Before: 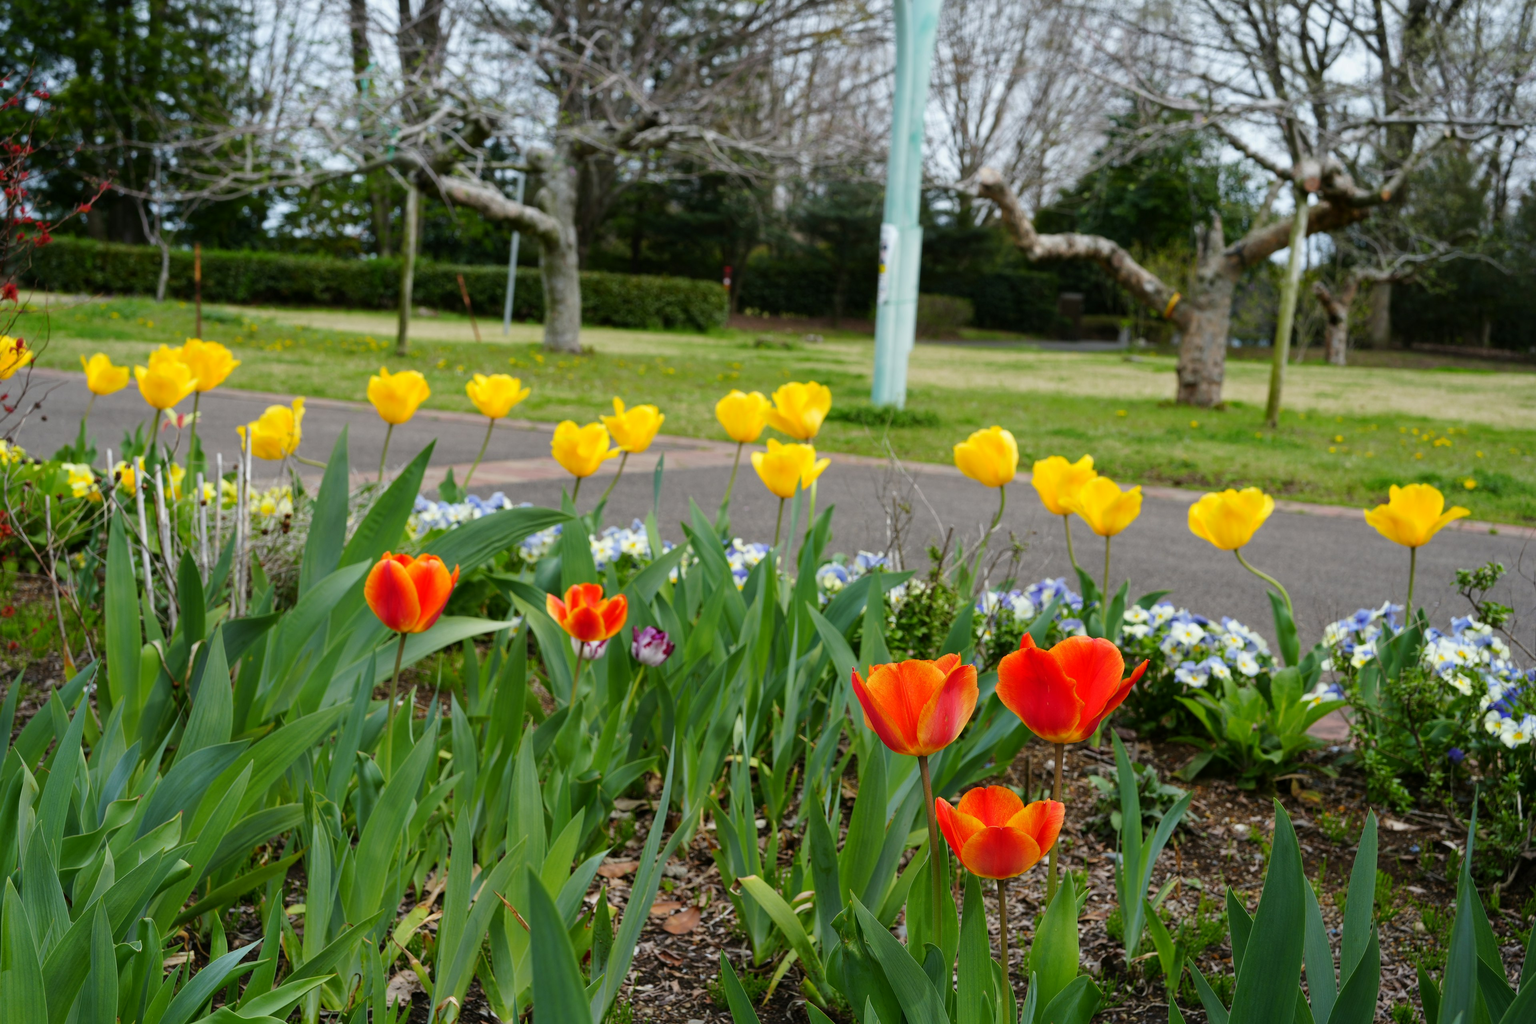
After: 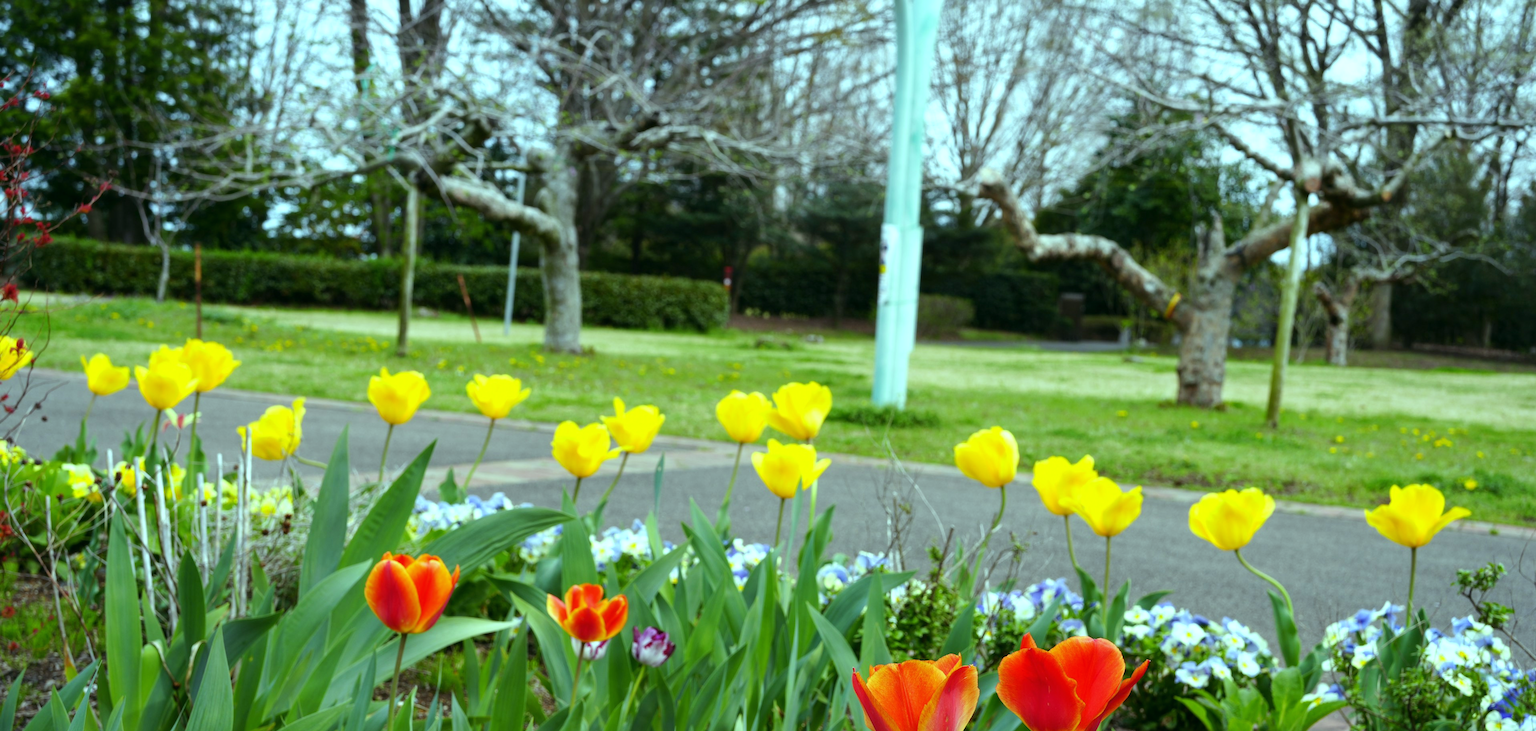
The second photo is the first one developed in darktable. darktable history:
crop: bottom 28.576%
exposure: exposure 0.3 EV, compensate highlight preservation false
color balance: mode lift, gamma, gain (sRGB), lift [0.997, 0.979, 1.021, 1.011], gamma [1, 1.084, 0.916, 0.998], gain [1, 0.87, 1.13, 1.101], contrast 4.55%, contrast fulcrum 38.24%, output saturation 104.09%
